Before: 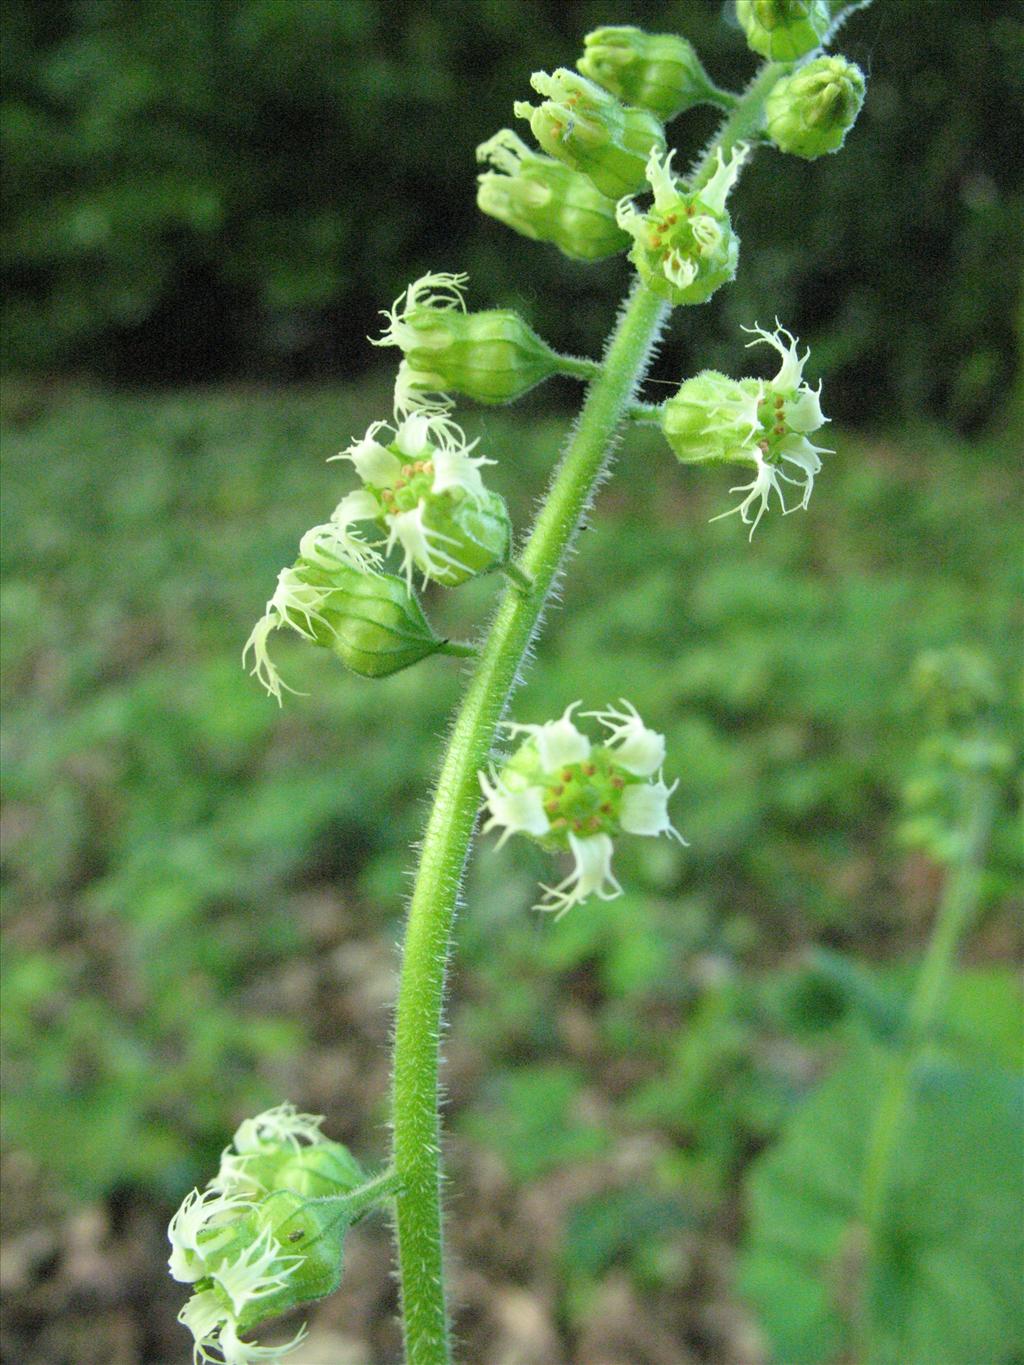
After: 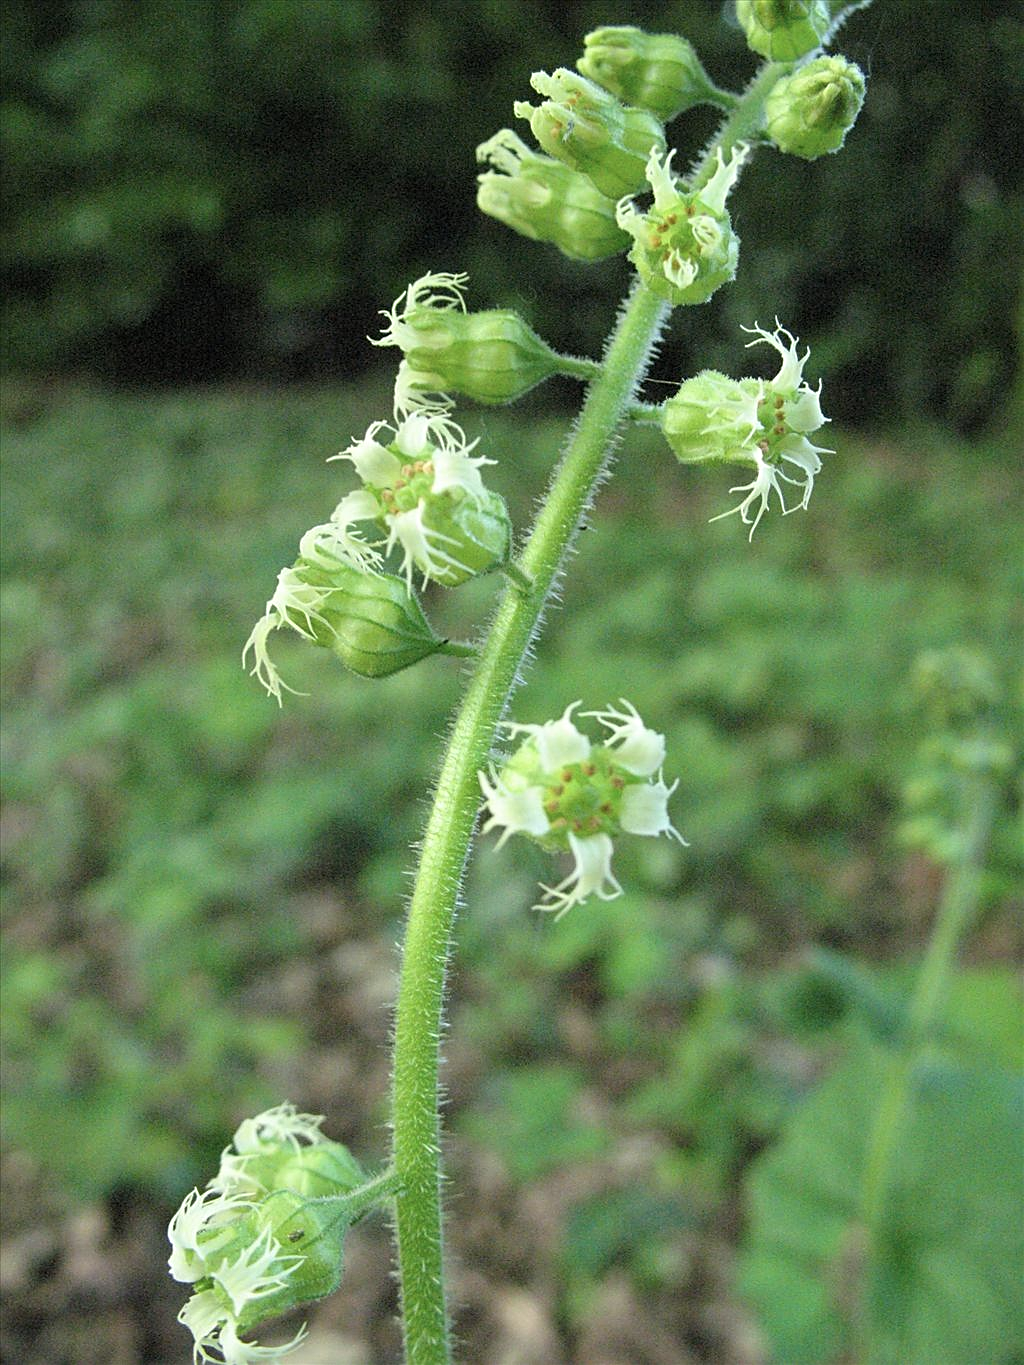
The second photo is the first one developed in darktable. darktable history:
color correction: highlights b* 0.04, saturation 0.838
sharpen: on, module defaults
